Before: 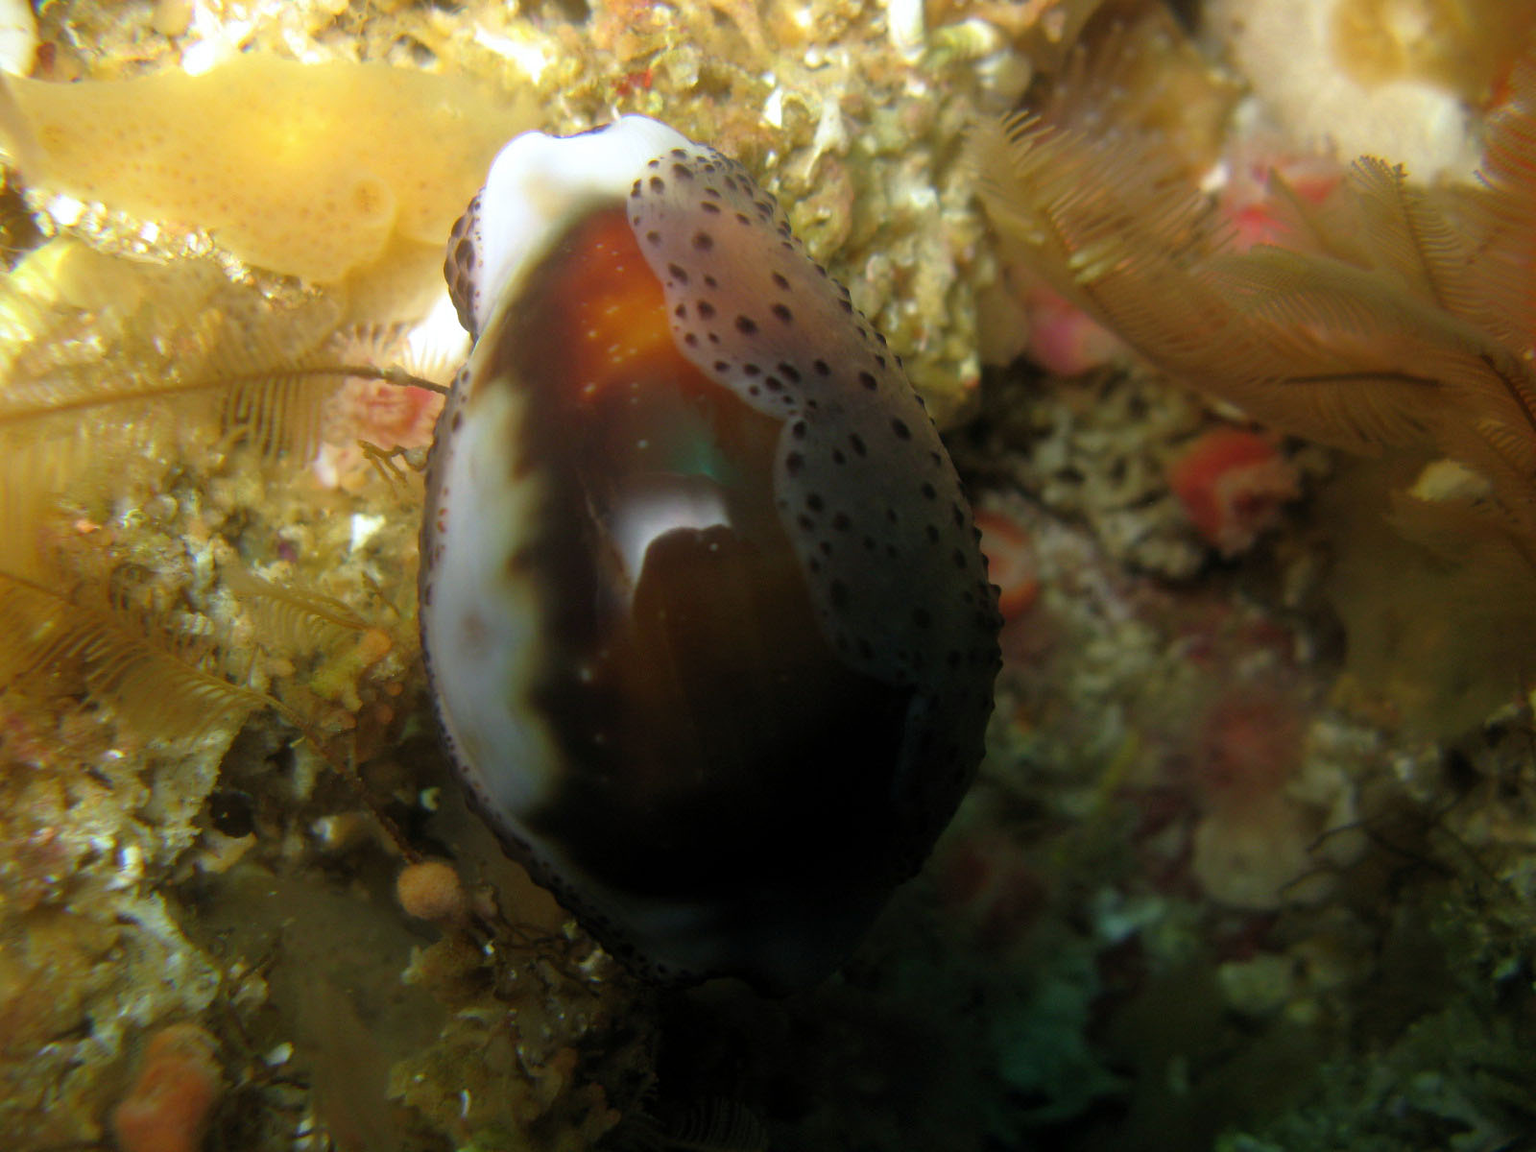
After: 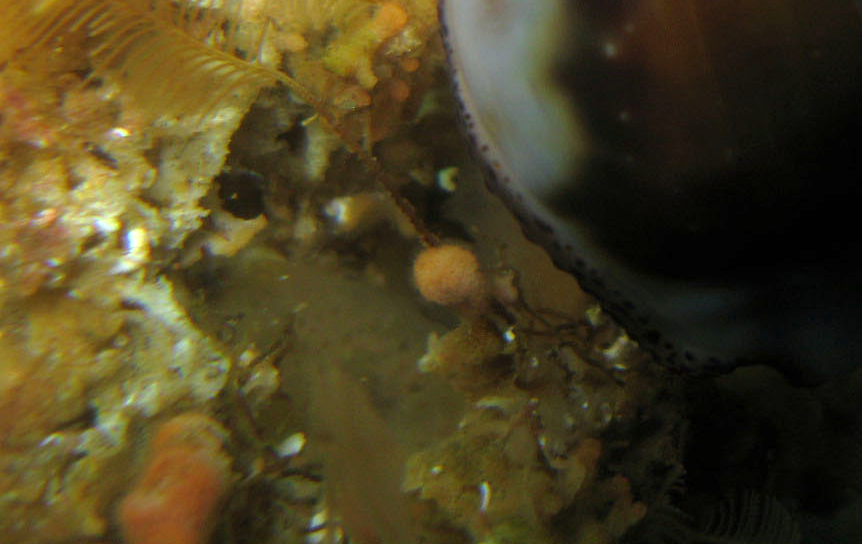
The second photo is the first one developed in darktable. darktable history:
crop and rotate: top 54.431%, right 46.111%, bottom 0.216%
exposure: black level correction 0, exposure 0.698 EV, compensate exposure bias true, compensate highlight preservation false
